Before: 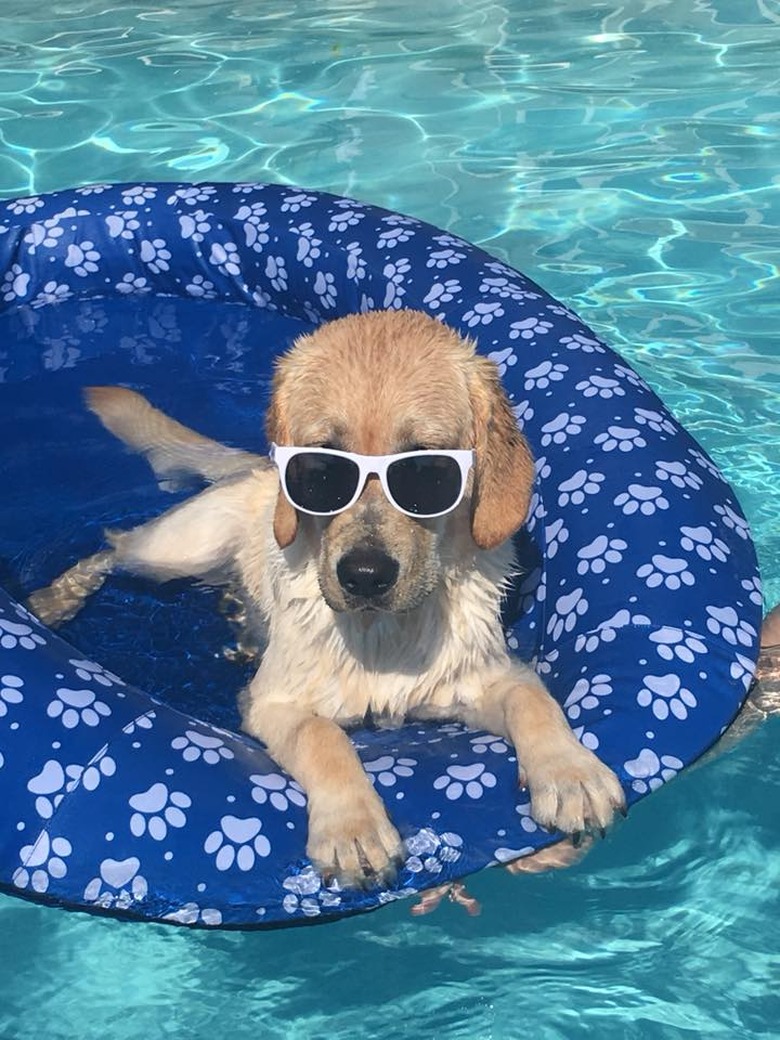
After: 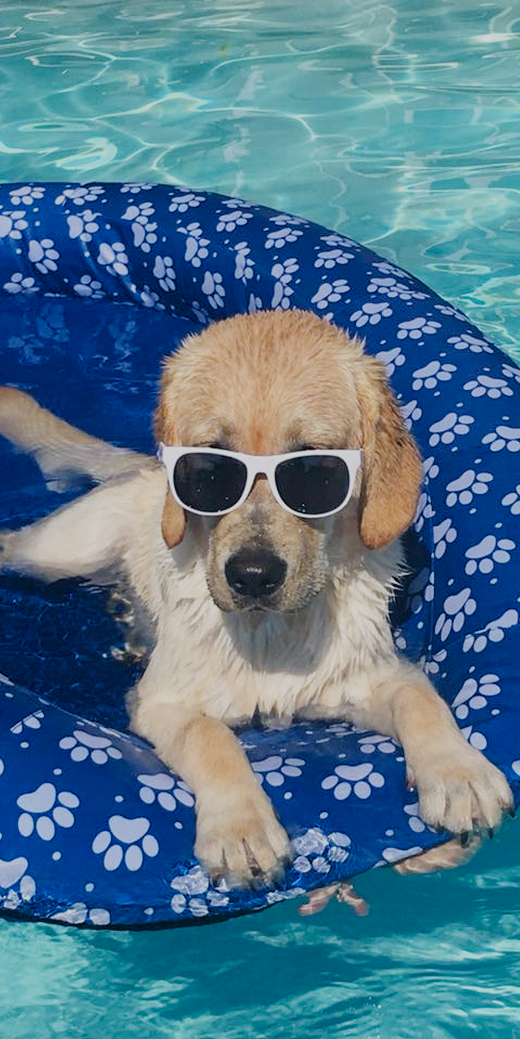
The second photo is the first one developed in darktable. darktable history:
color balance rgb: power › chroma 0.255%, power › hue 61.3°, perceptual saturation grading › global saturation 19.286%
filmic rgb: black relative exposure -7.65 EV, white relative exposure 4.56 EV, hardness 3.61, add noise in highlights 0, preserve chrominance no, color science v3 (2019), use custom middle-gray values true, contrast in highlights soft
crop and rotate: left 14.413%, right 18.917%
